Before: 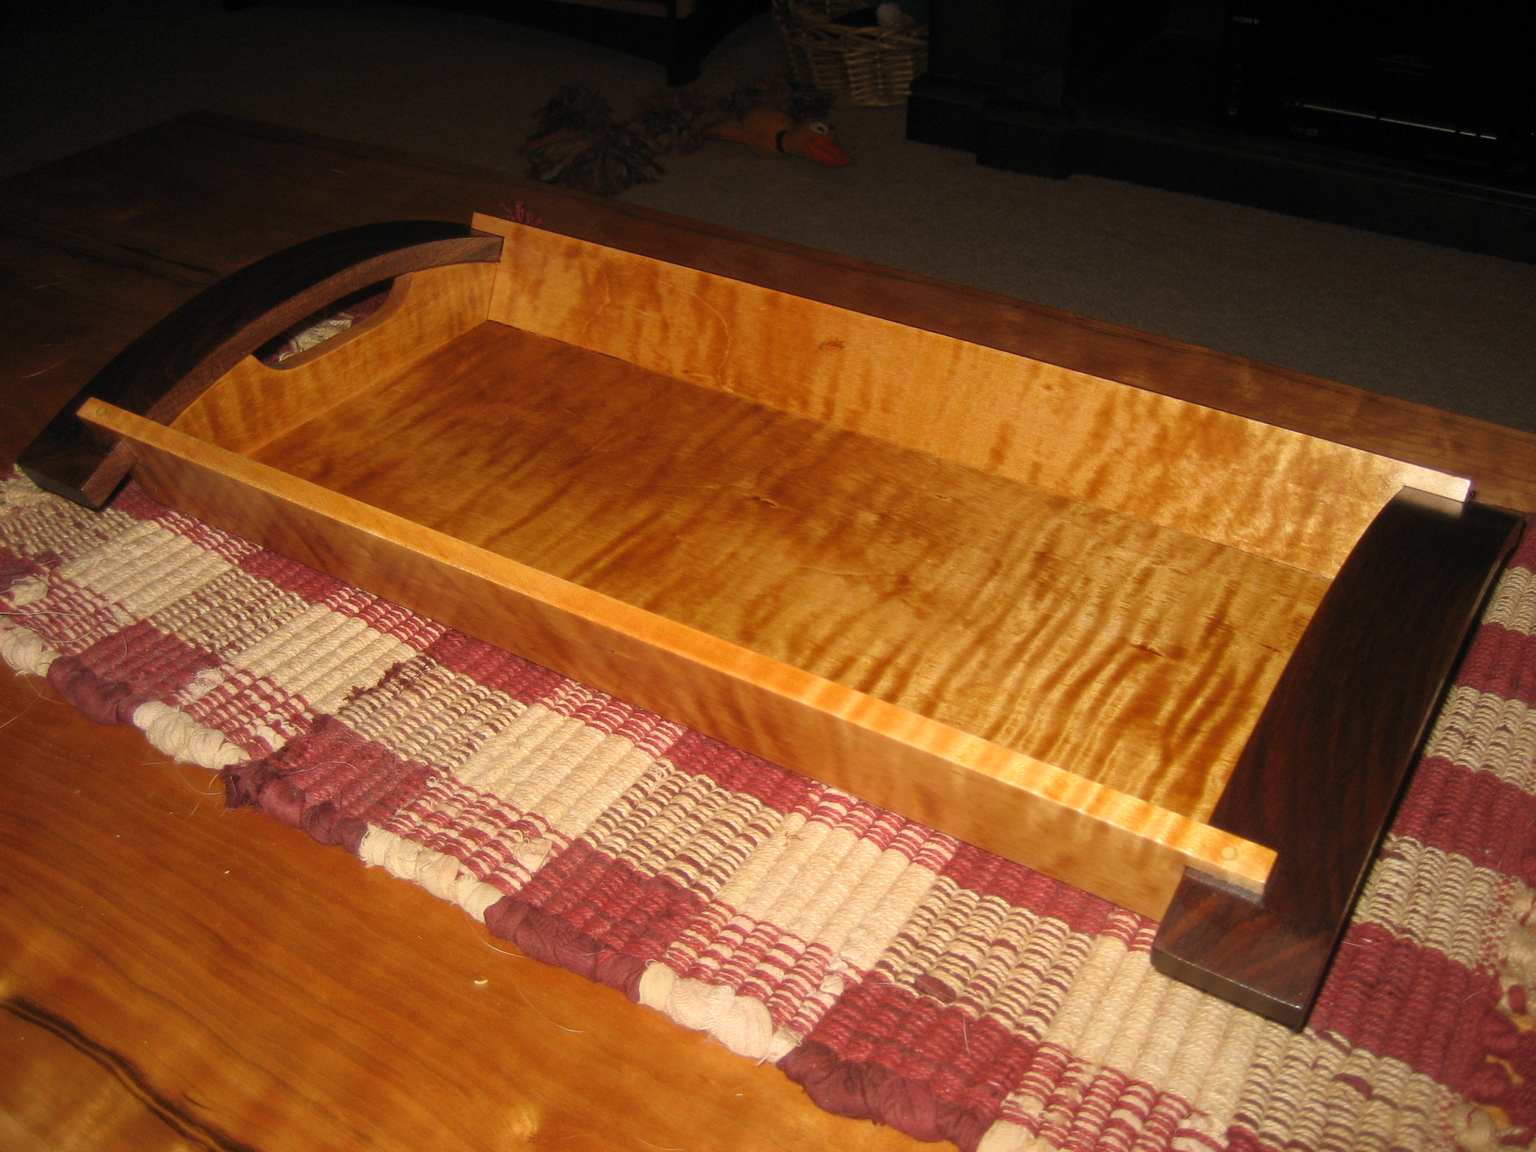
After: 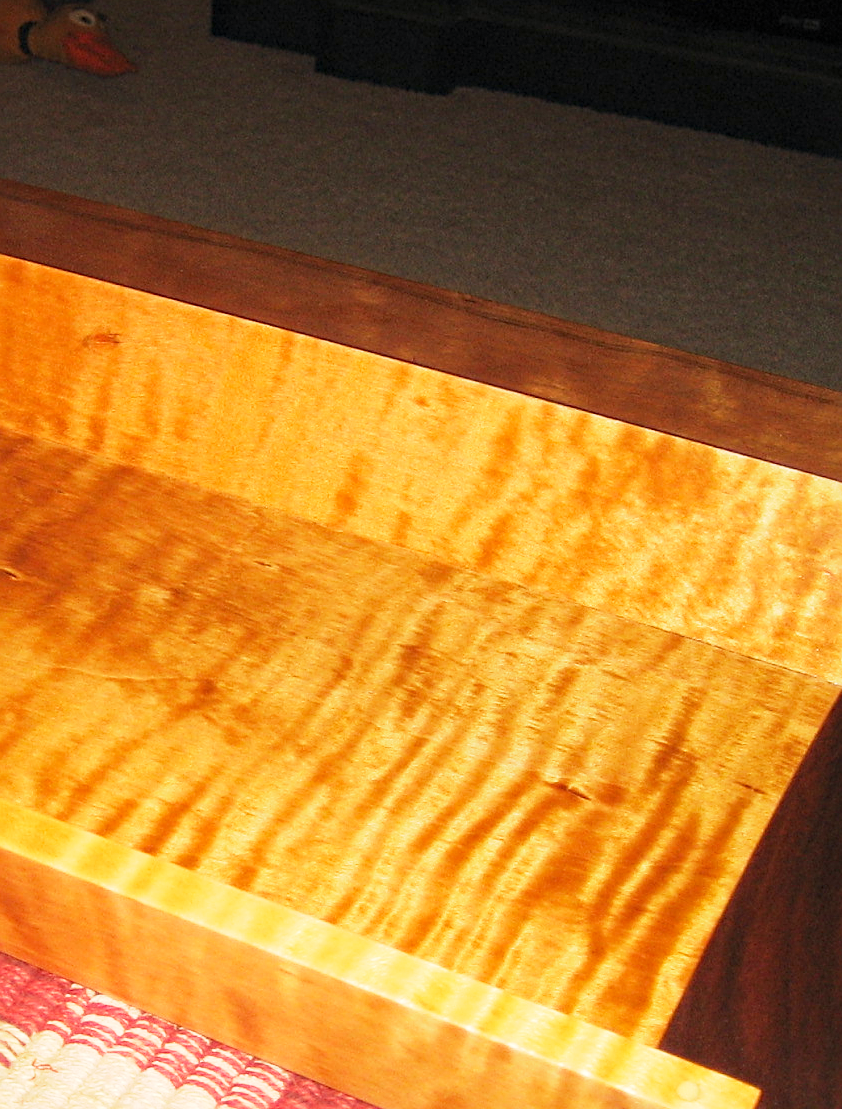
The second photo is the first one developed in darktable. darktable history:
crop and rotate: left 49.7%, top 10.086%, right 13.225%, bottom 24.803%
base curve: curves: ch0 [(0, 0) (0.088, 0.125) (0.176, 0.251) (0.354, 0.501) (0.613, 0.749) (1, 0.877)], preserve colors none
sharpen: on, module defaults
haze removal: compatibility mode true, adaptive false
exposure: exposure 0.642 EV, compensate highlight preservation false
